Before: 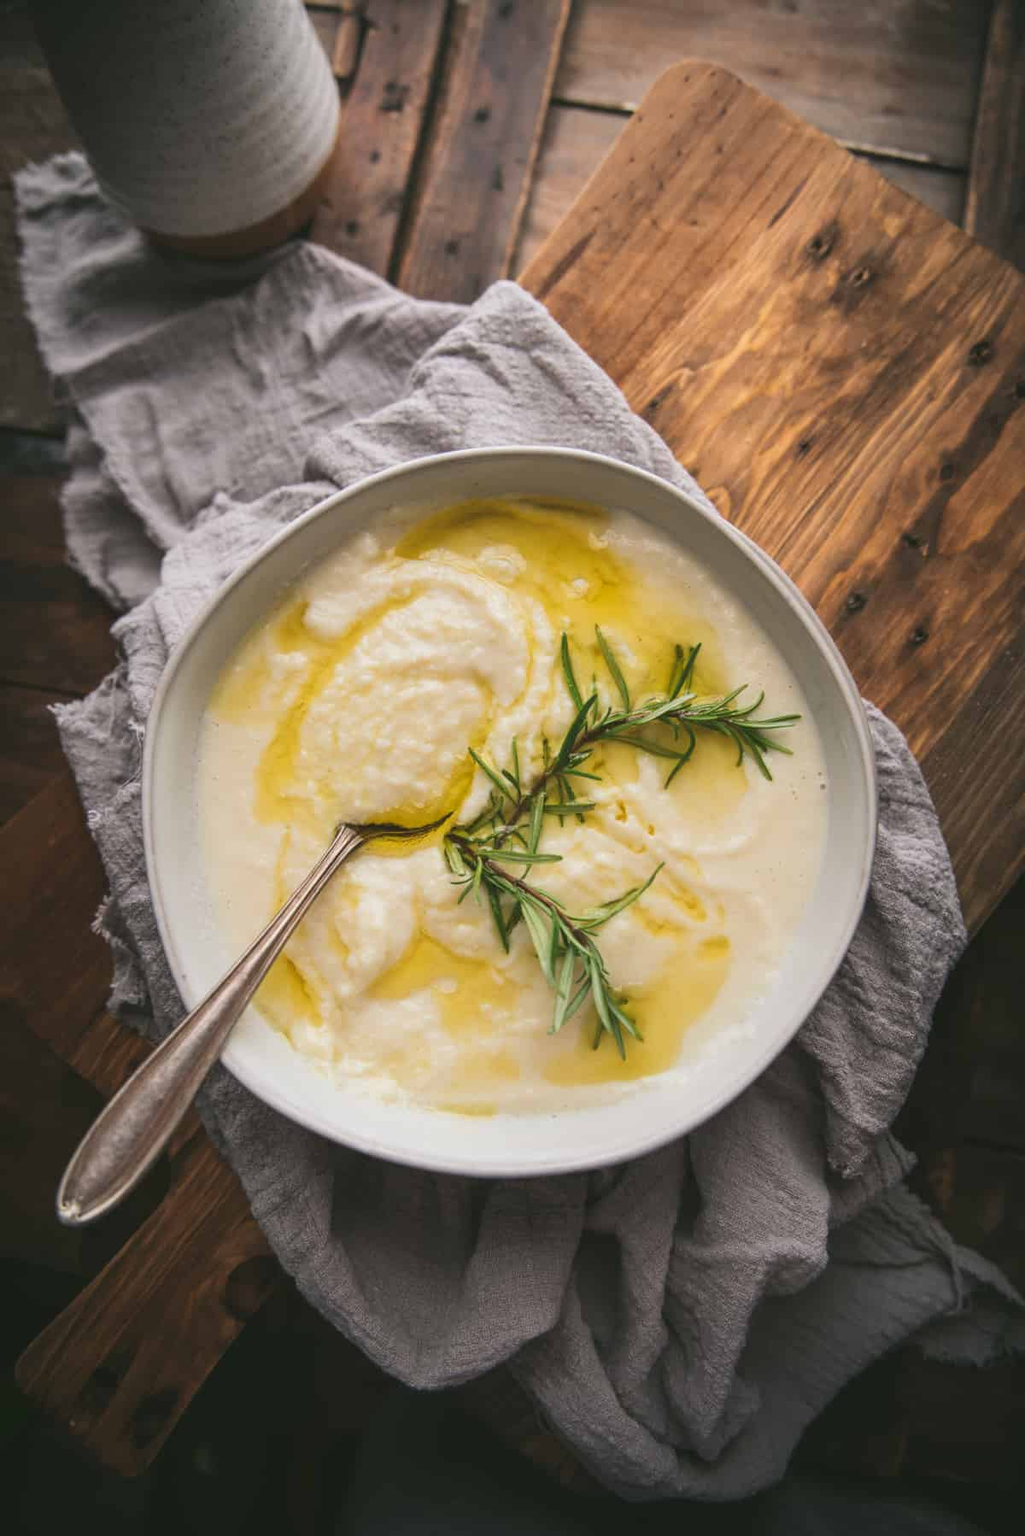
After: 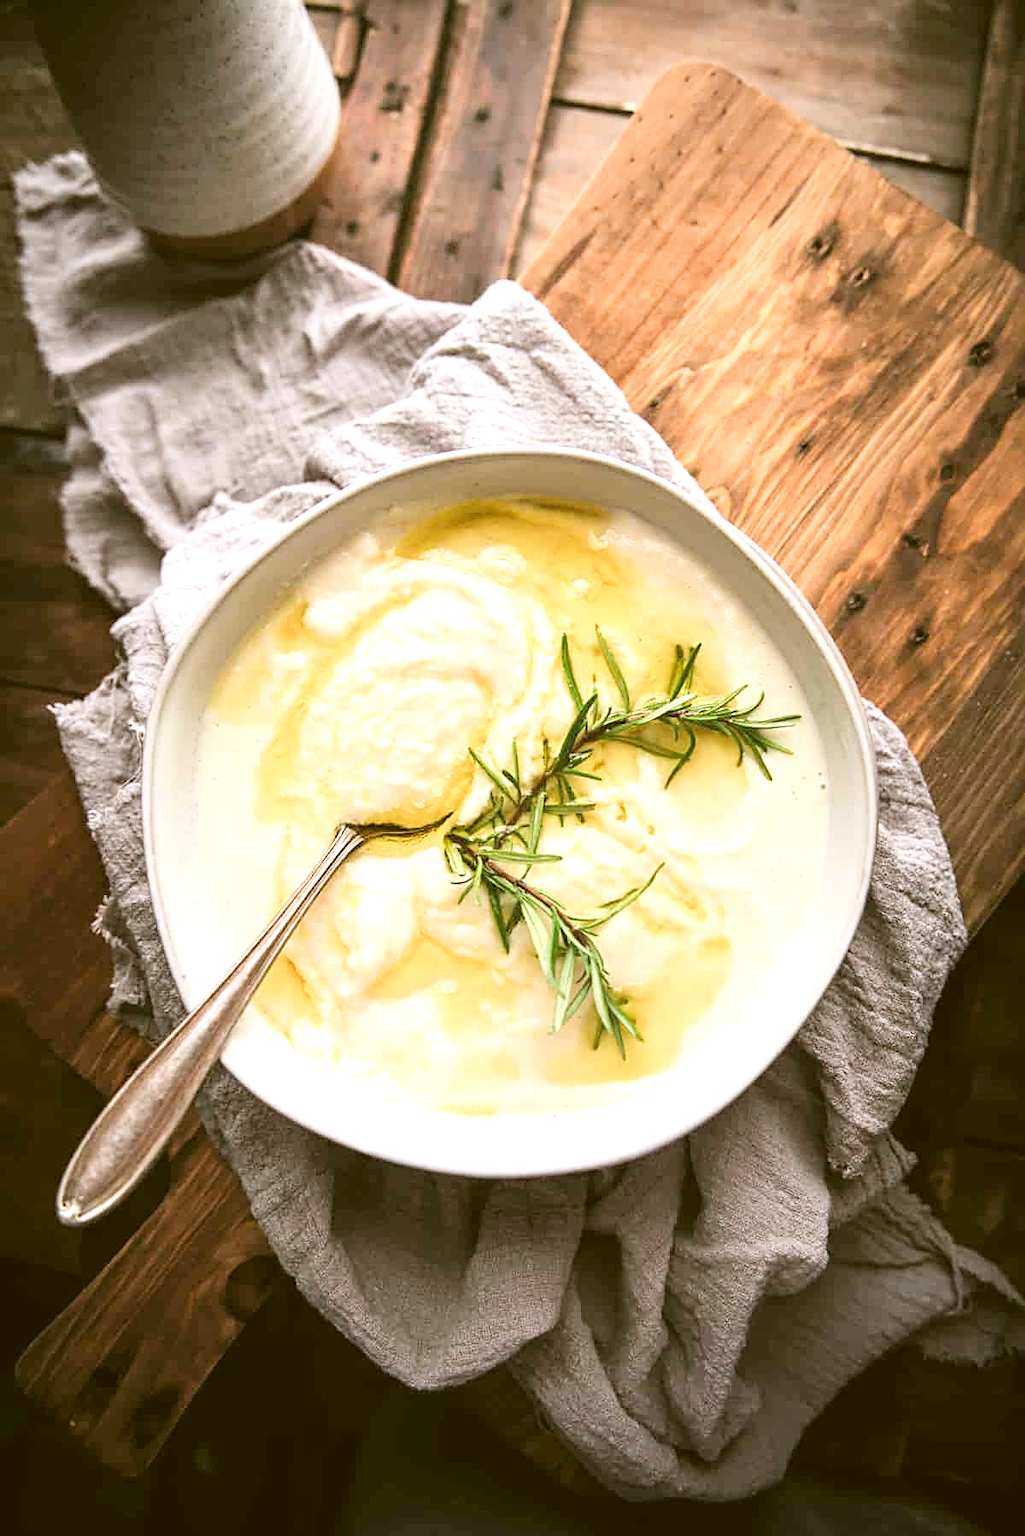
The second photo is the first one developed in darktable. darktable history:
filmic rgb: black relative exposure -16 EV, white relative exposure 5.32 EV, hardness 5.89, contrast 1.248, add noise in highlights 0.001, preserve chrominance max RGB, color science v3 (2019), use custom middle-gray values true, contrast in highlights soft
sharpen: on, module defaults
levels: levels [0, 0.435, 0.917]
exposure: black level correction 0, exposure 0.69 EV, compensate highlight preservation false
color correction: highlights a* -0.454, highlights b* 0.172, shadows a* 4.3, shadows b* 20.75
